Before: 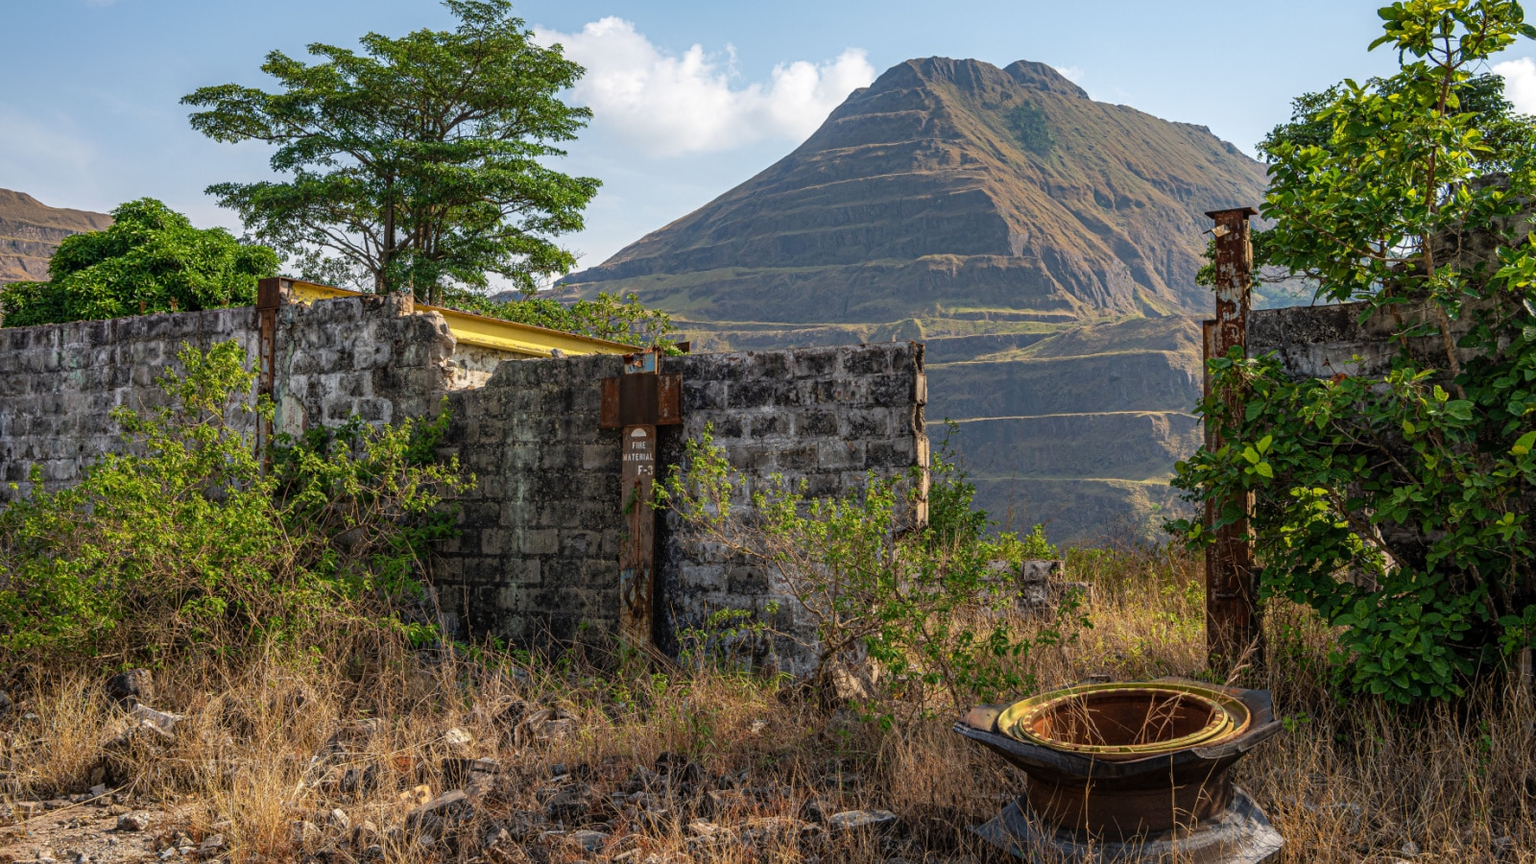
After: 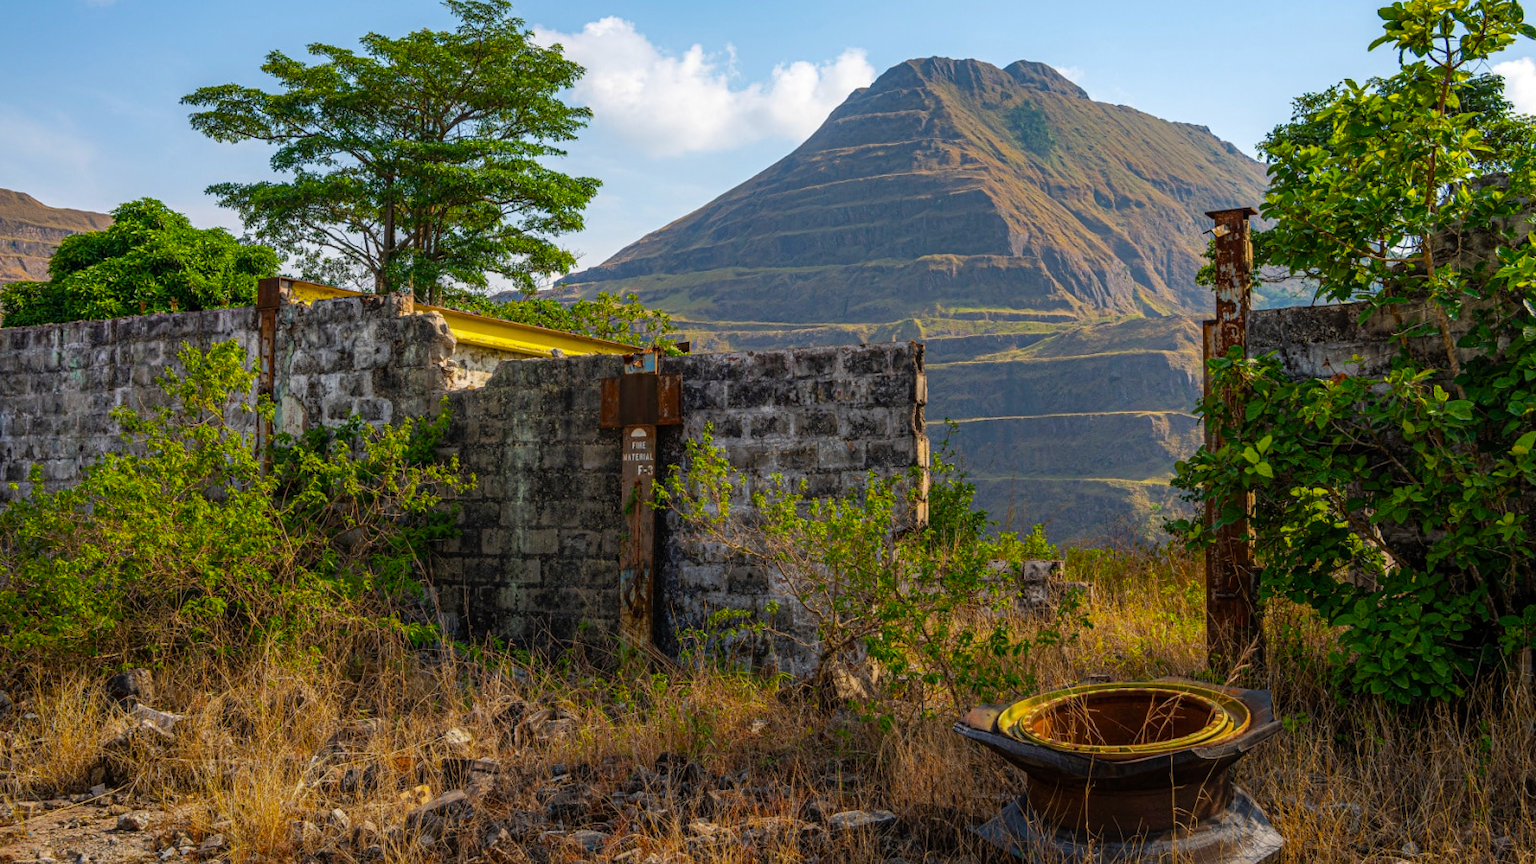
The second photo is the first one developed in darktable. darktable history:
color balance rgb: perceptual saturation grading › global saturation 30%, global vibrance 20%
graduated density: rotation -180°, offset 24.95
